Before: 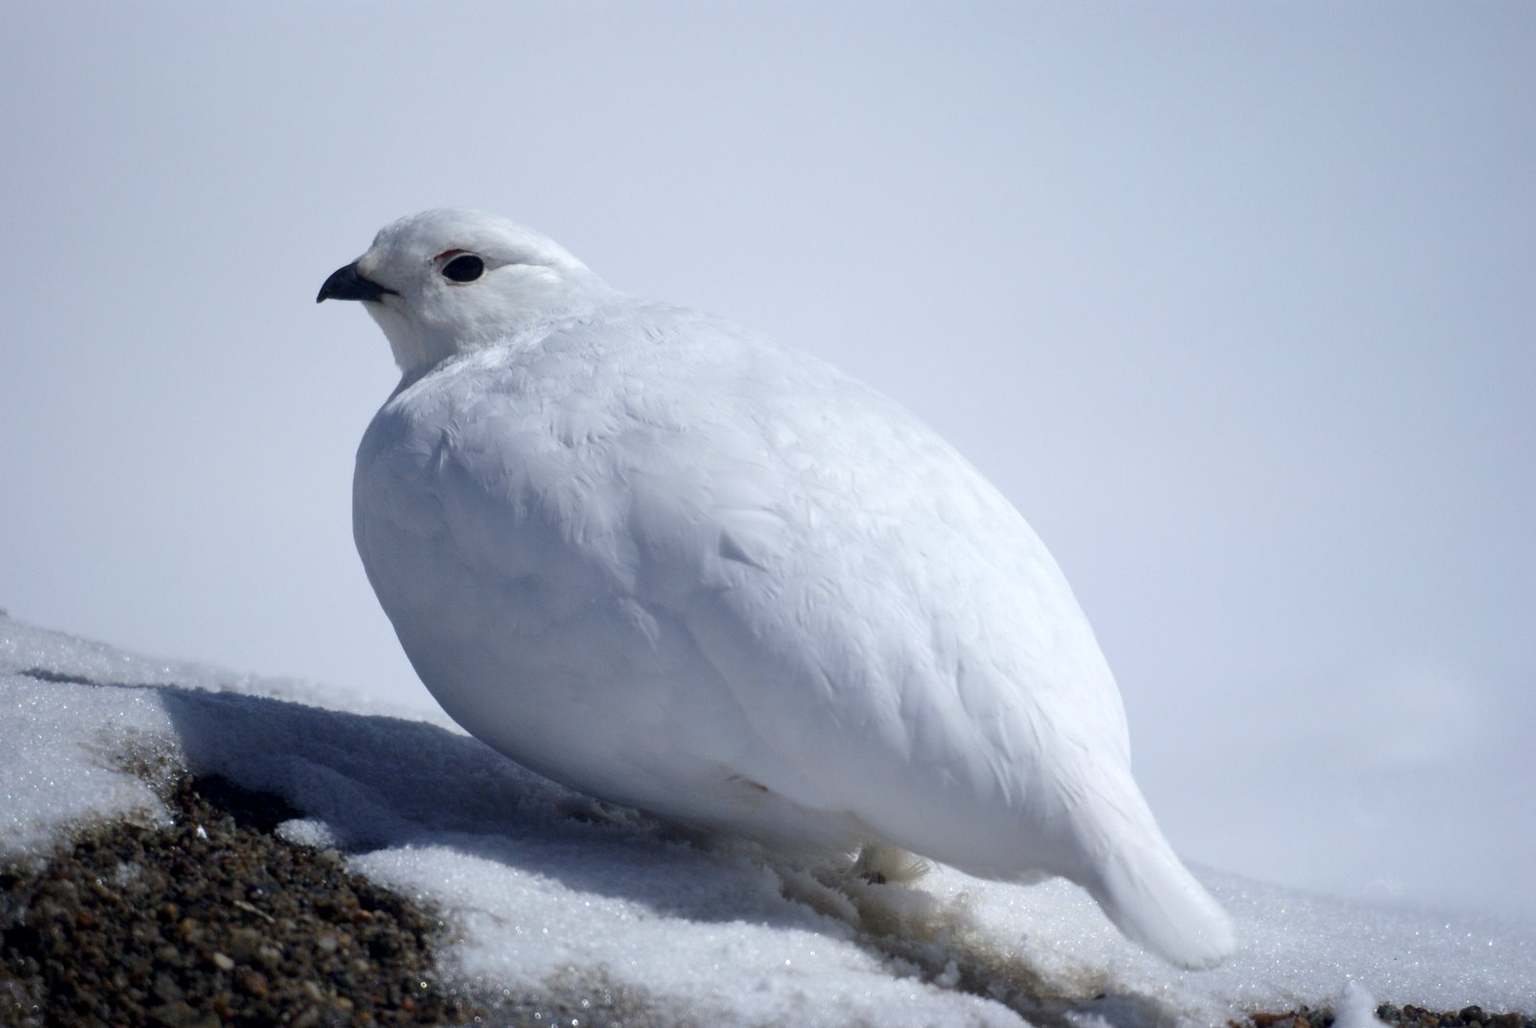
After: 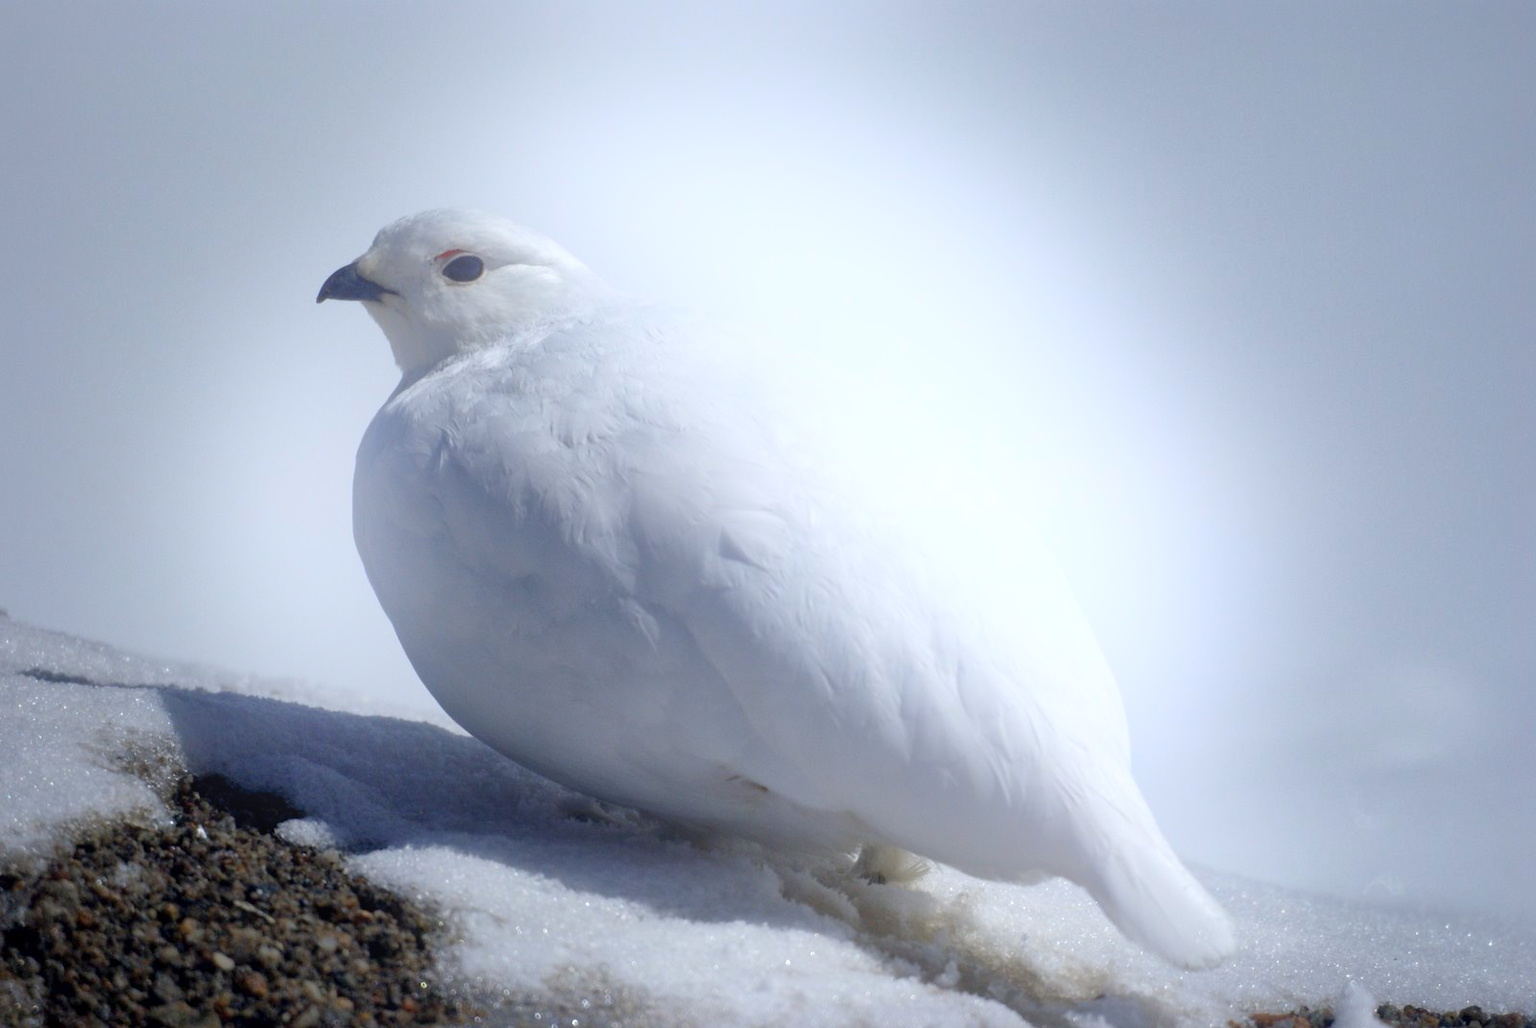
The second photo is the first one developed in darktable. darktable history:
bloom: on, module defaults
shadows and highlights: on, module defaults
